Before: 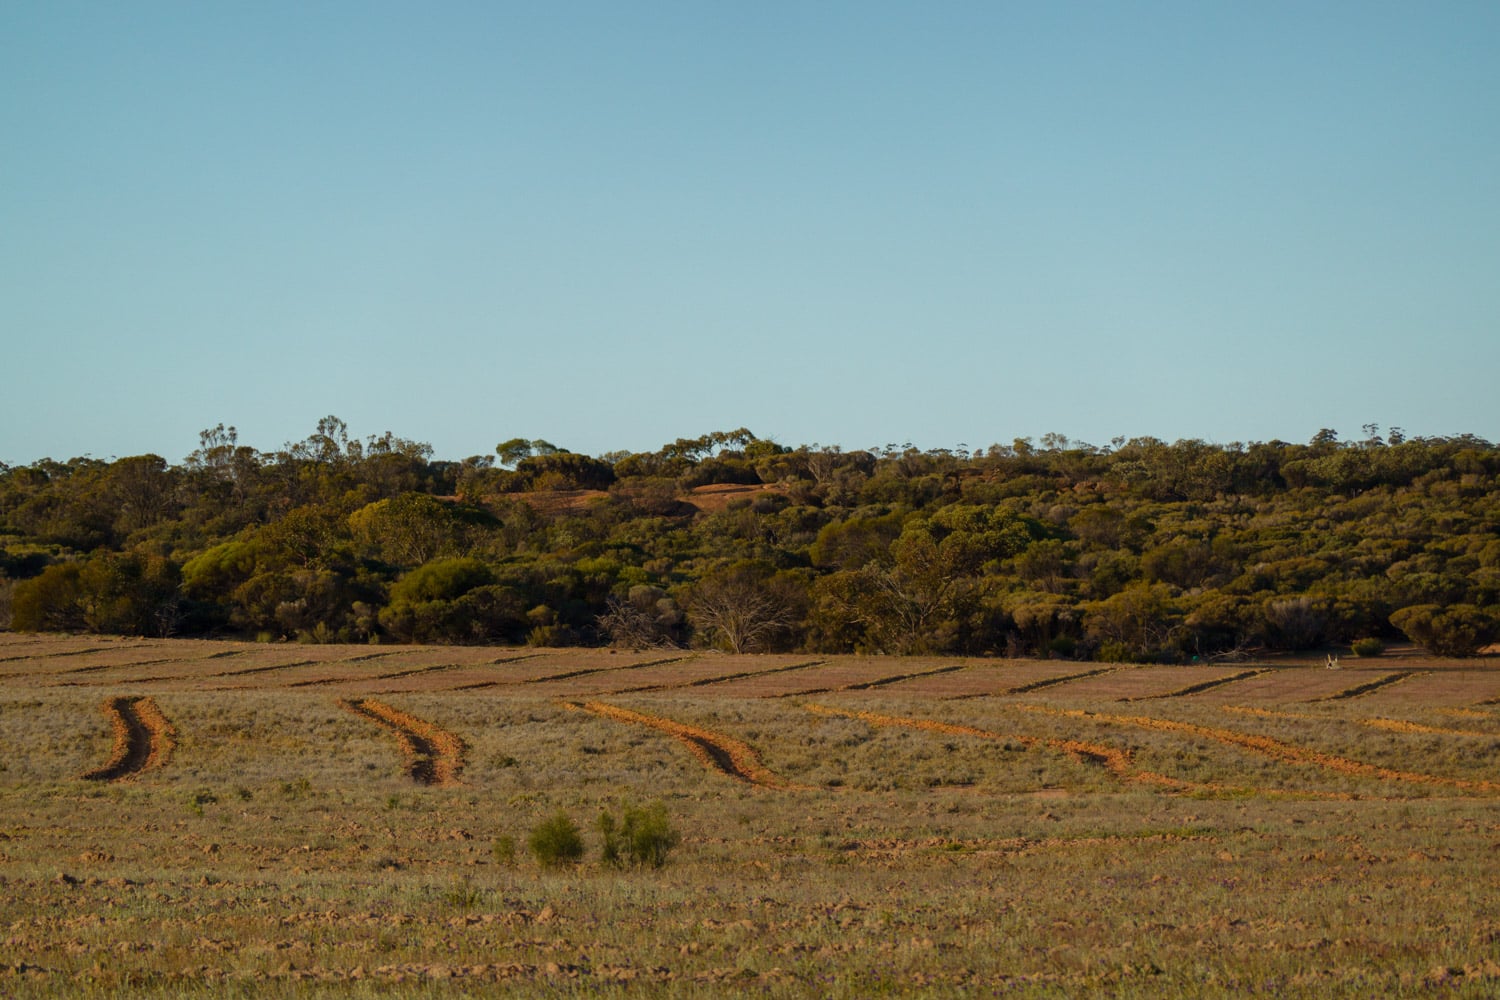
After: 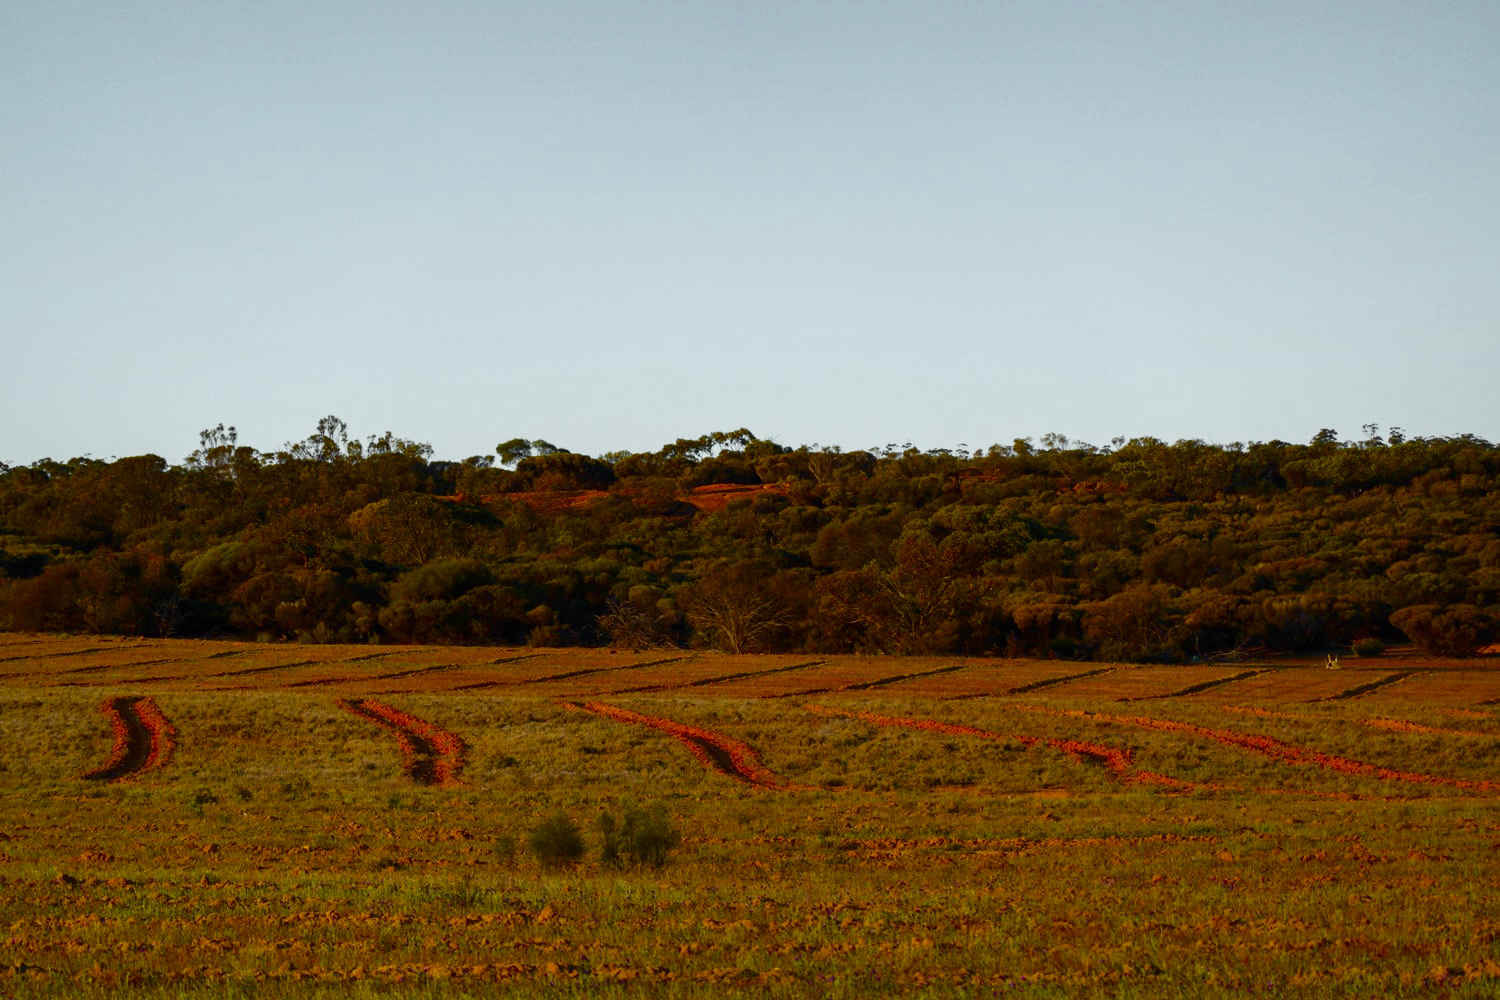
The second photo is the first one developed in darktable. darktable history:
contrast brightness saturation: contrast 0.26, brightness 0.02, saturation 0.87
color zones: curves: ch0 [(0.004, 0.388) (0.125, 0.392) (0.25, 0.404) (0.375, 0.5) (0.5, 0.5) (0.625, 0.5) (0.75, 0.5) (0.875, 0.5)]; ch1 [(0, 0.5) (0.125, 0.5) (0.25, 0.5) (0.375, 0.124) (0.524, 0.124) (0.645, 0.128) (0.789, 0.132) (0.914, 0.096) (0.998, 0.068)]
color balance: mode lift, gamma, gain (sRGB)
